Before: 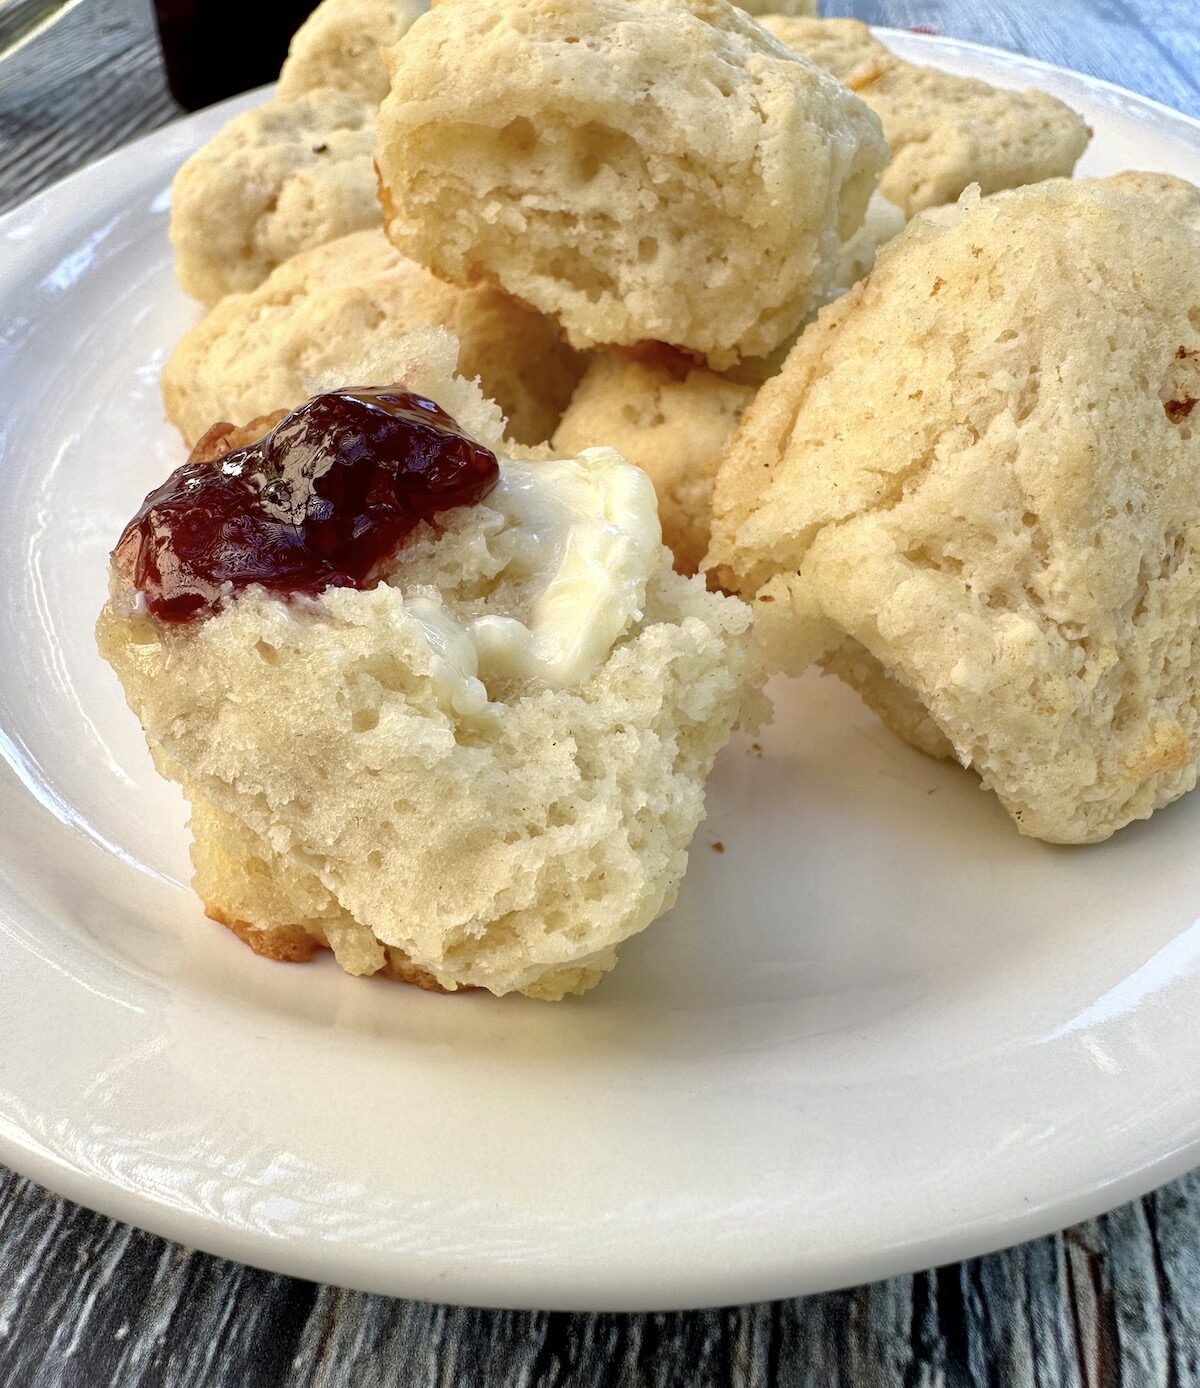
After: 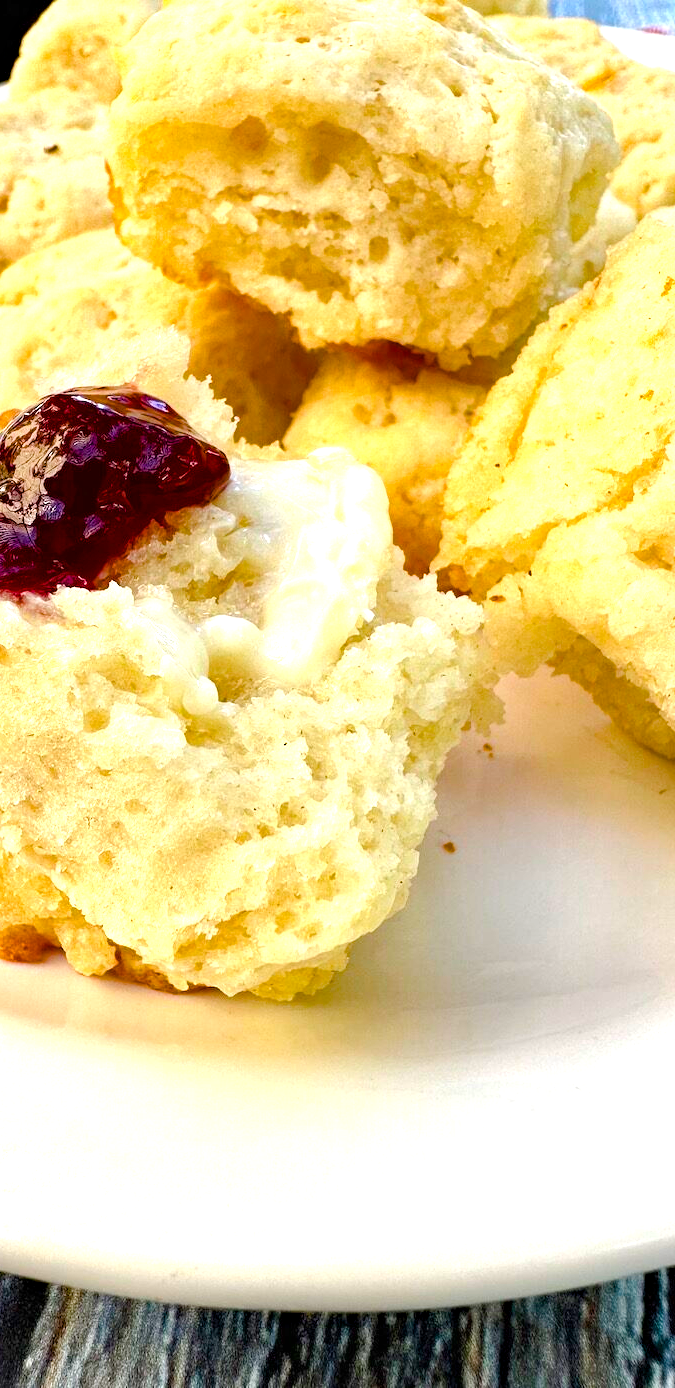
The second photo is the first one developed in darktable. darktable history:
color balance rgb: perceptual saturation grading › global saturation 39.447%, perceptual saturation grading › highlights -24.919%, perceptual saturation grading › mid-tones 34.347%, perceptual saturation grading › shadows 34.631%, global vibrance 20%
exposure: black level correction 0, exposure 0.852 EV, compensate exposure bias true, compensate highlight preservation false
haze removal: strength 0.092, compatibility mode true, adaptive false
crop and rotate: left 22.47%, right 21.278%
